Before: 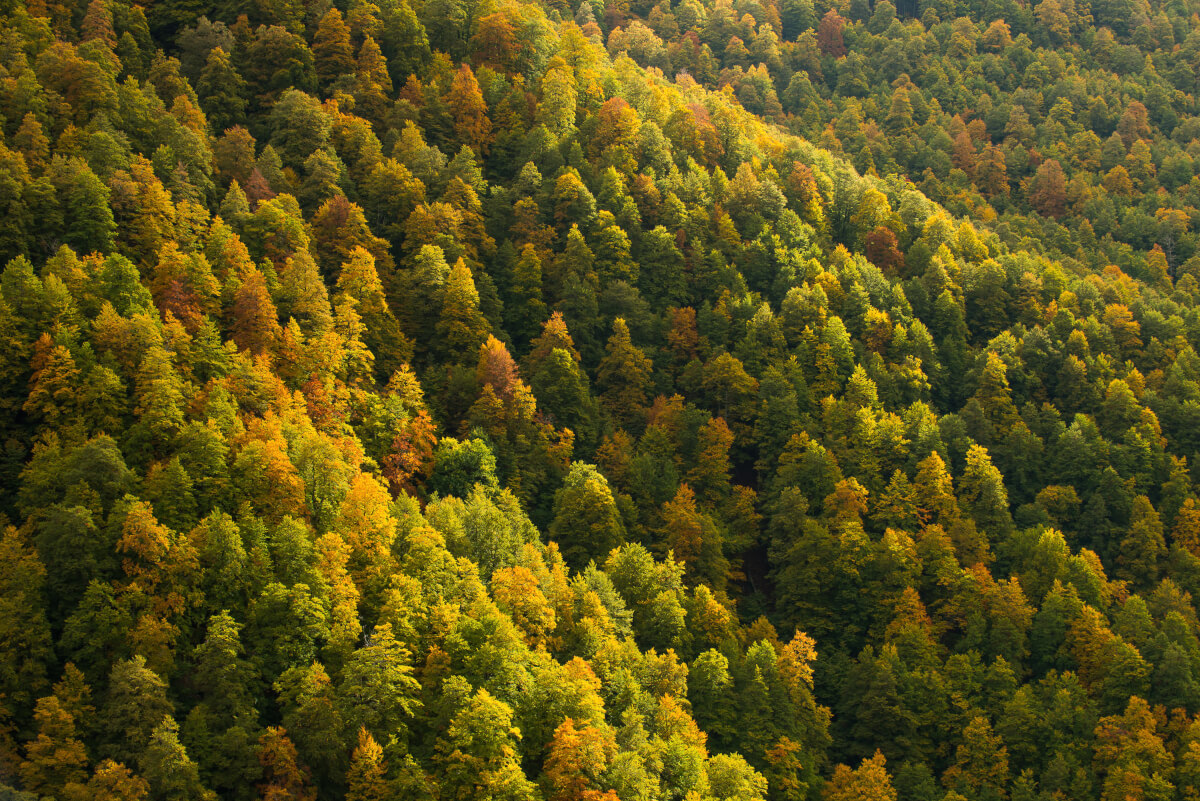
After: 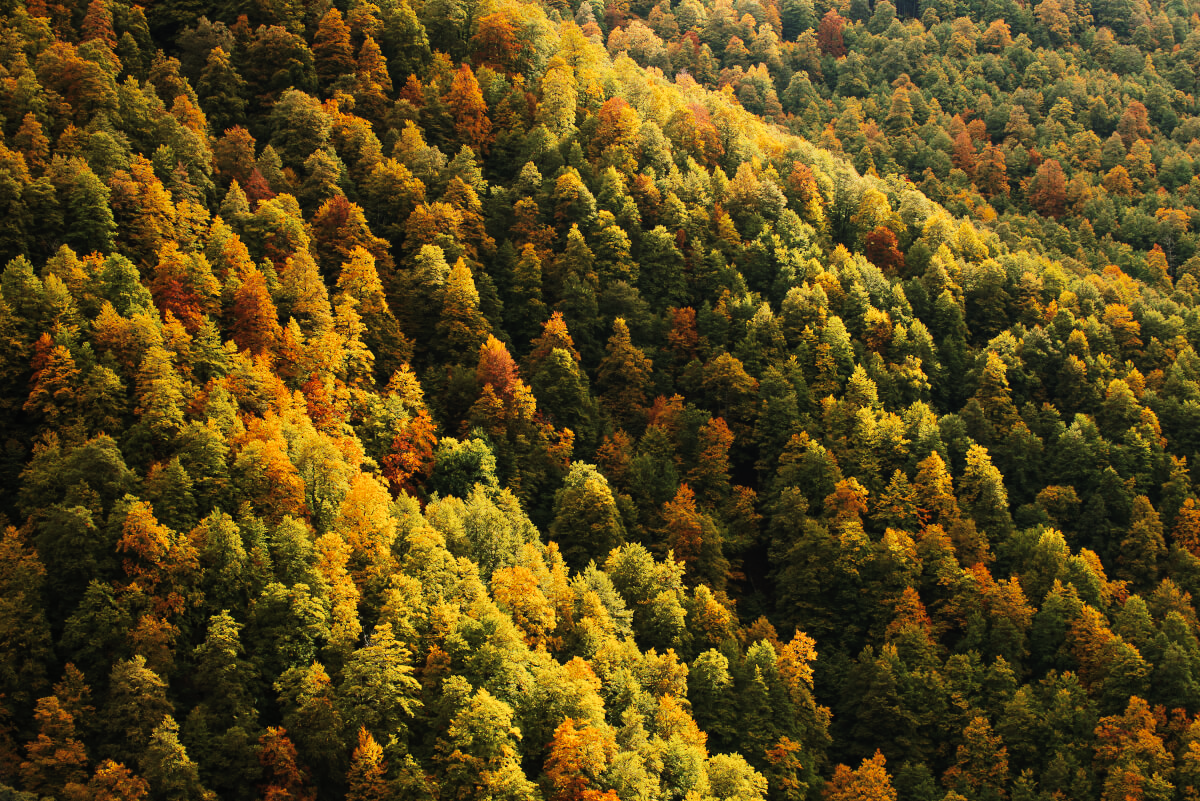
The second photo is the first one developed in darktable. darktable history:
tone curve: curves: ch0 [(0, 0) (0.003, 0.007) (0.011, 0.009) (0.025, 0.014) (0.044, 0.022) (0.069, 0.029) (0.1, 0.037) (0.136, 0.052) (0.177, 0.083) (0.224, 0.121) (0.277, 0.177) (0.335, 0.258) (0.399, 0.351) (0.468, 0.454) (0.543, 0.557) (0.623, 0.654) (0.709, 0.744) (0.801, 0.825) (0.898, 0.909) (1, 1)], preserve colors none
color look up table: target L [96.44, 95.7, 94.2, 89.8, 81.68, 82.64, 79.04, 54.64, 50.52, 48.62, 30.55, 200.21, 85.17, 84.74, 74.91, 69, 60.07, 52.13, 48.37, 45.46, 48.86, 42.42, 41.33, 36.53, 31.39, 13.5, 87.52, 64.81, 53.6, 64.39, 63.97, 50.35, 46.89, 33.24, 41.08, 36.12, 27.86, 28.39, 19.18, 5.599, 0.951, 93.41, 86.88, 85.73, 77.68, 63.74, 58.83, 55.83, 34.84], target a [-10.36, -17.26, -24.04, -55.29, -50.16, -12.44, -33.9, -37.35, -18.27, -27.6, -19.23, 0, 7.214, 10.87, 28.44, 22.1, 55.02, 63.74, 55.58, 37.21, 14.74, 32.03, 45.48, 39.58, 6.202, 30.99, 16.72, 50.93, 66.59, 13.36, 18.25, 63.53, 9.178, 39.07, 46.98, 12.16, 37.98, 19.59, 36.69, 29.08, 5.016, -26.42, -6.085, -52.03, -35.92, -15.13, -23.22, -5.24, -9.46], target b [48.77, 32.97, 77.56, 4.766, 61.18, 67.77, 18.76, 25.94, 32.81, 8.724, 20.71, 0, 60.08, 18.63, 32.94, 45.92, 51.51, 40.06, 6.073, 28.21, 37.07, 7.465, 43.85, 37.05, 12.71, 18.68, -9.346, -9.476, -36.44, -36.67, -10.57, -19.82, -60.6, -77.83, -2.248, -15.33, -36.76, -43.83, -49.14, -24.02, -3.131, -4.341, -2.941, -22.29, -6.304, -34.82, -21.36, -3.354, -12.69], num patches 49
